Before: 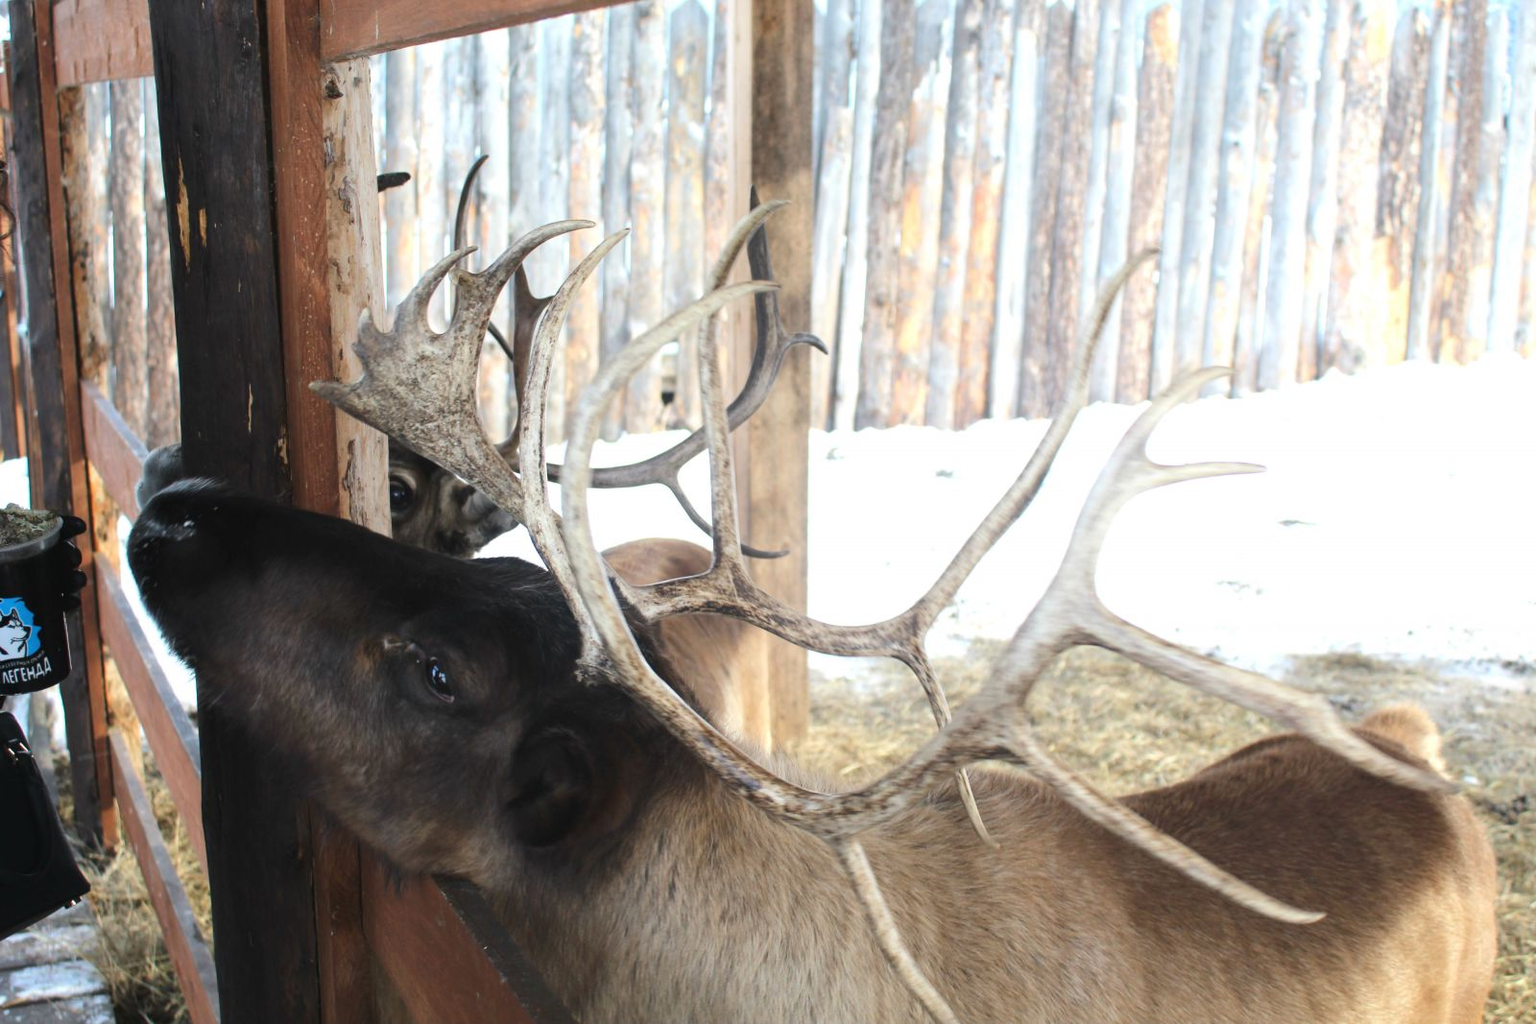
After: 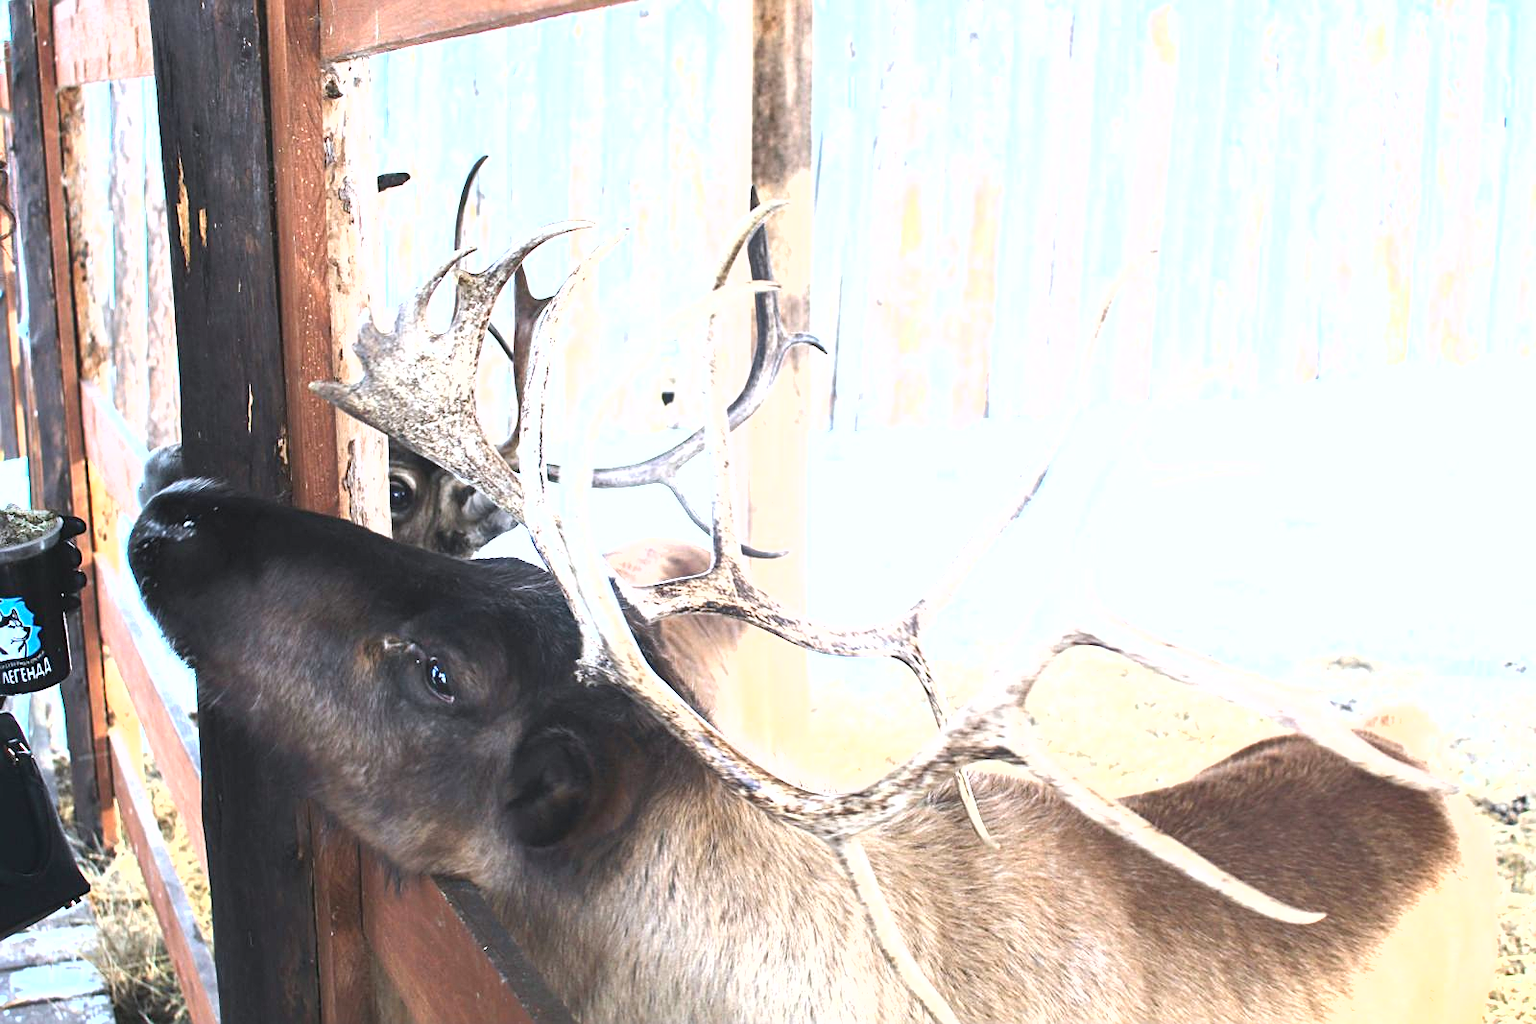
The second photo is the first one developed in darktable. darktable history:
shadows and highlights: shadows 29.32, highlights -29.32, low approximation 0.01, soften with gaussian
sharpen: on, module defaults
exposure: black level correction 0, exposure 1.5 EV, compensate exposure bias true, compensate highlight preservation false
color calibration: illuminant as shot in camera, x 0.358, y 0.373, temperature 4628.91 K
